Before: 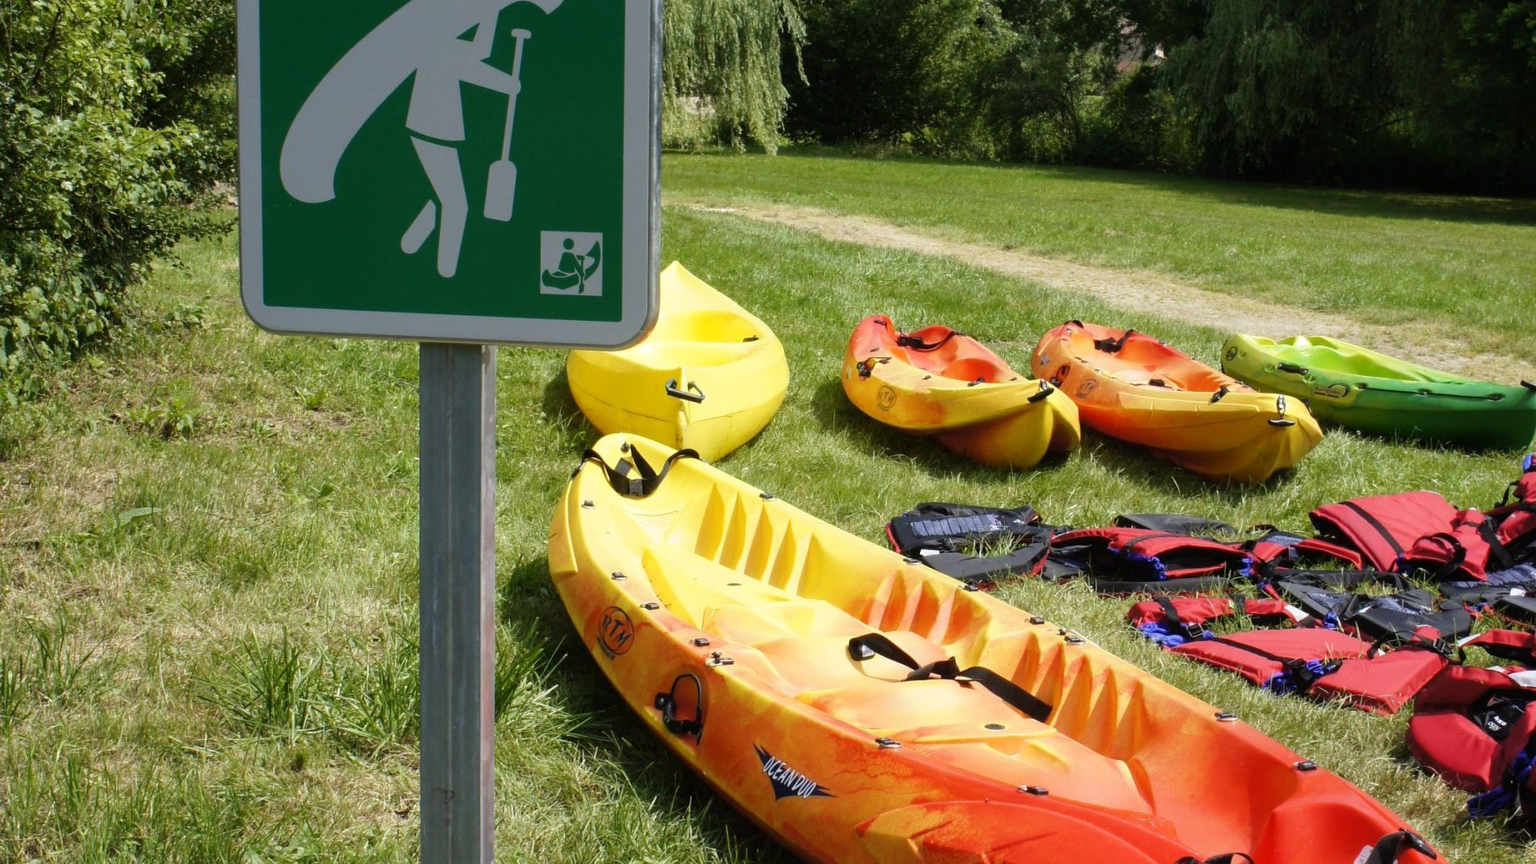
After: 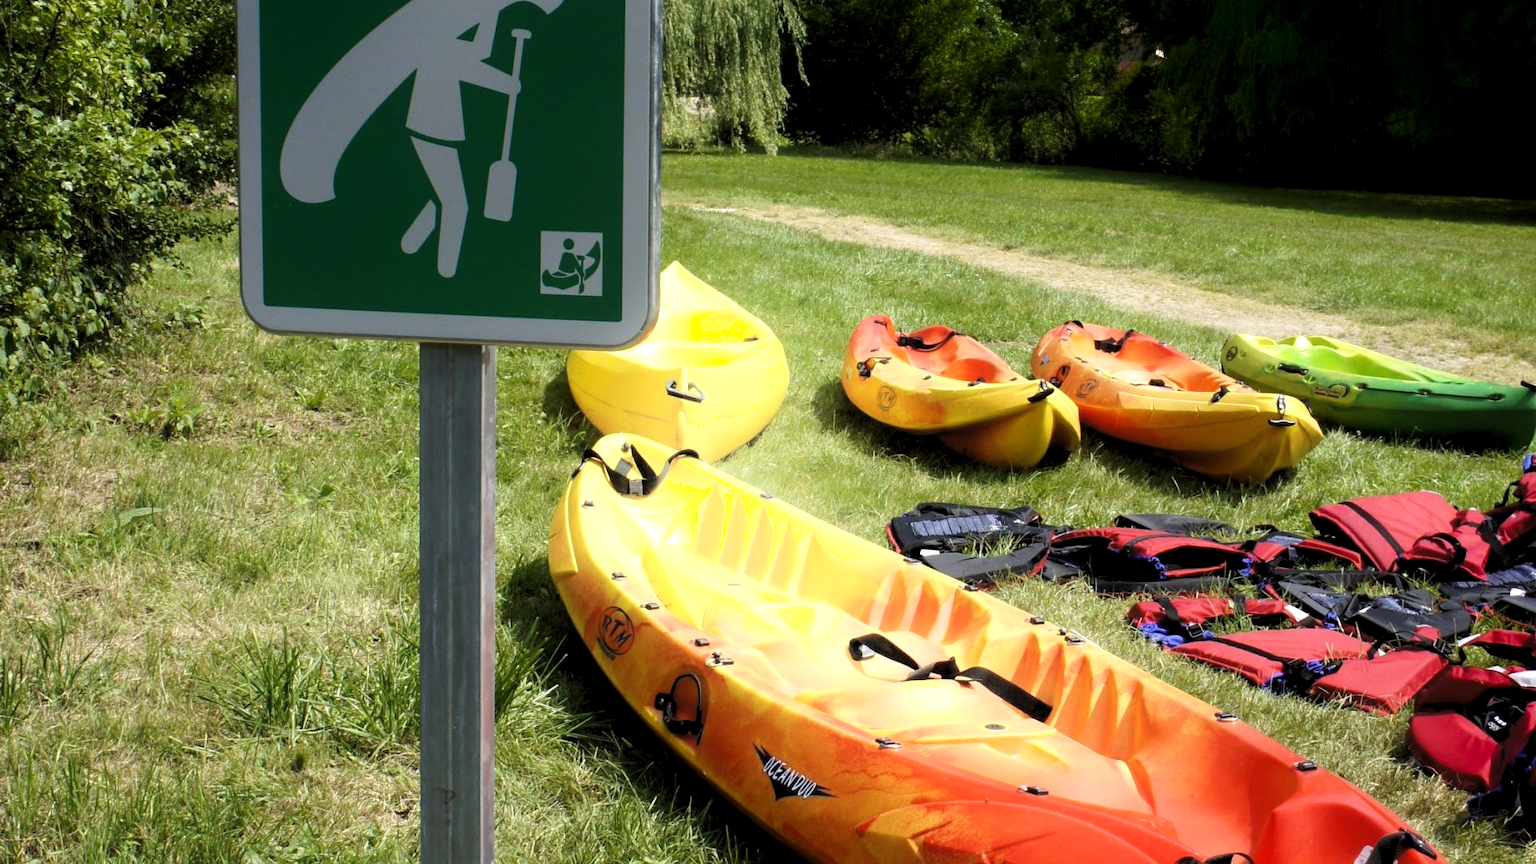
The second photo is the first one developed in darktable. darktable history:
shadows and highlights: shadows -53.56, highlights 87.99, soften with gaussian
levels: levels [0.062, 0.494, 0.925]
